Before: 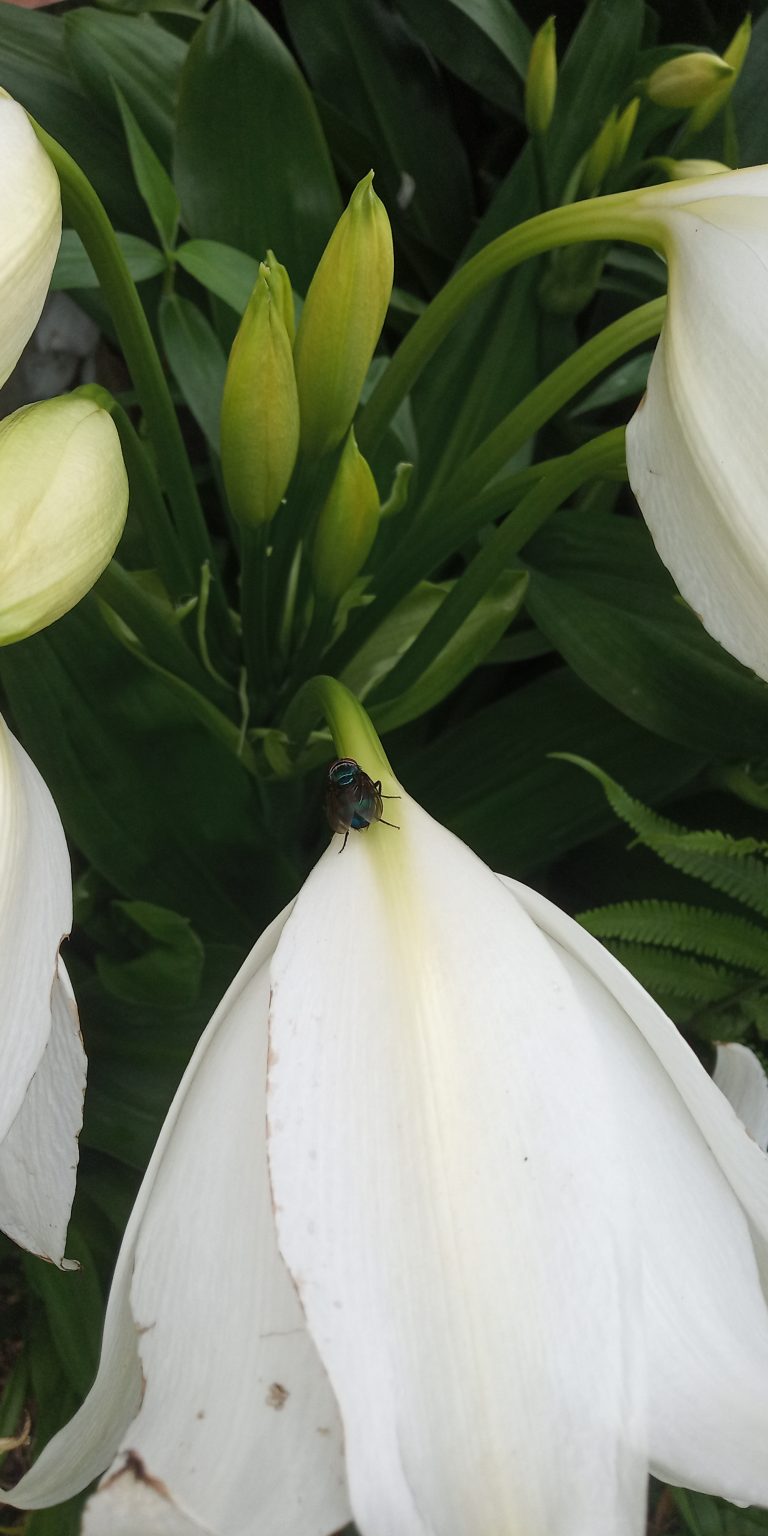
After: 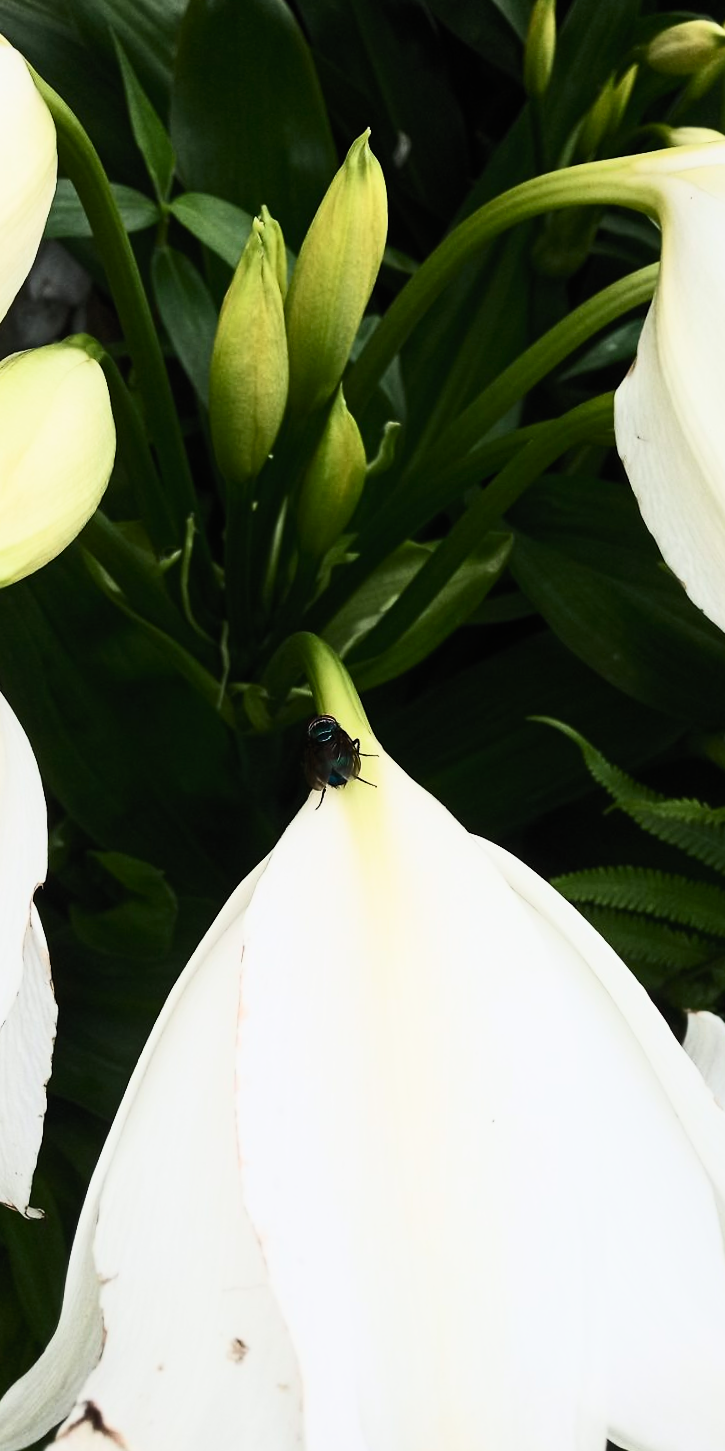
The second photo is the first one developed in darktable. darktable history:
crop and rotate: angle -1.69°
contrast brightness saturation: contrast 0.62, brightness 0.34, saturation 0.14
filmic rgb: black relative exposure -7.65 EV, white relative exposure 4.56 EV, hardness 3.61, contrast 1.05
